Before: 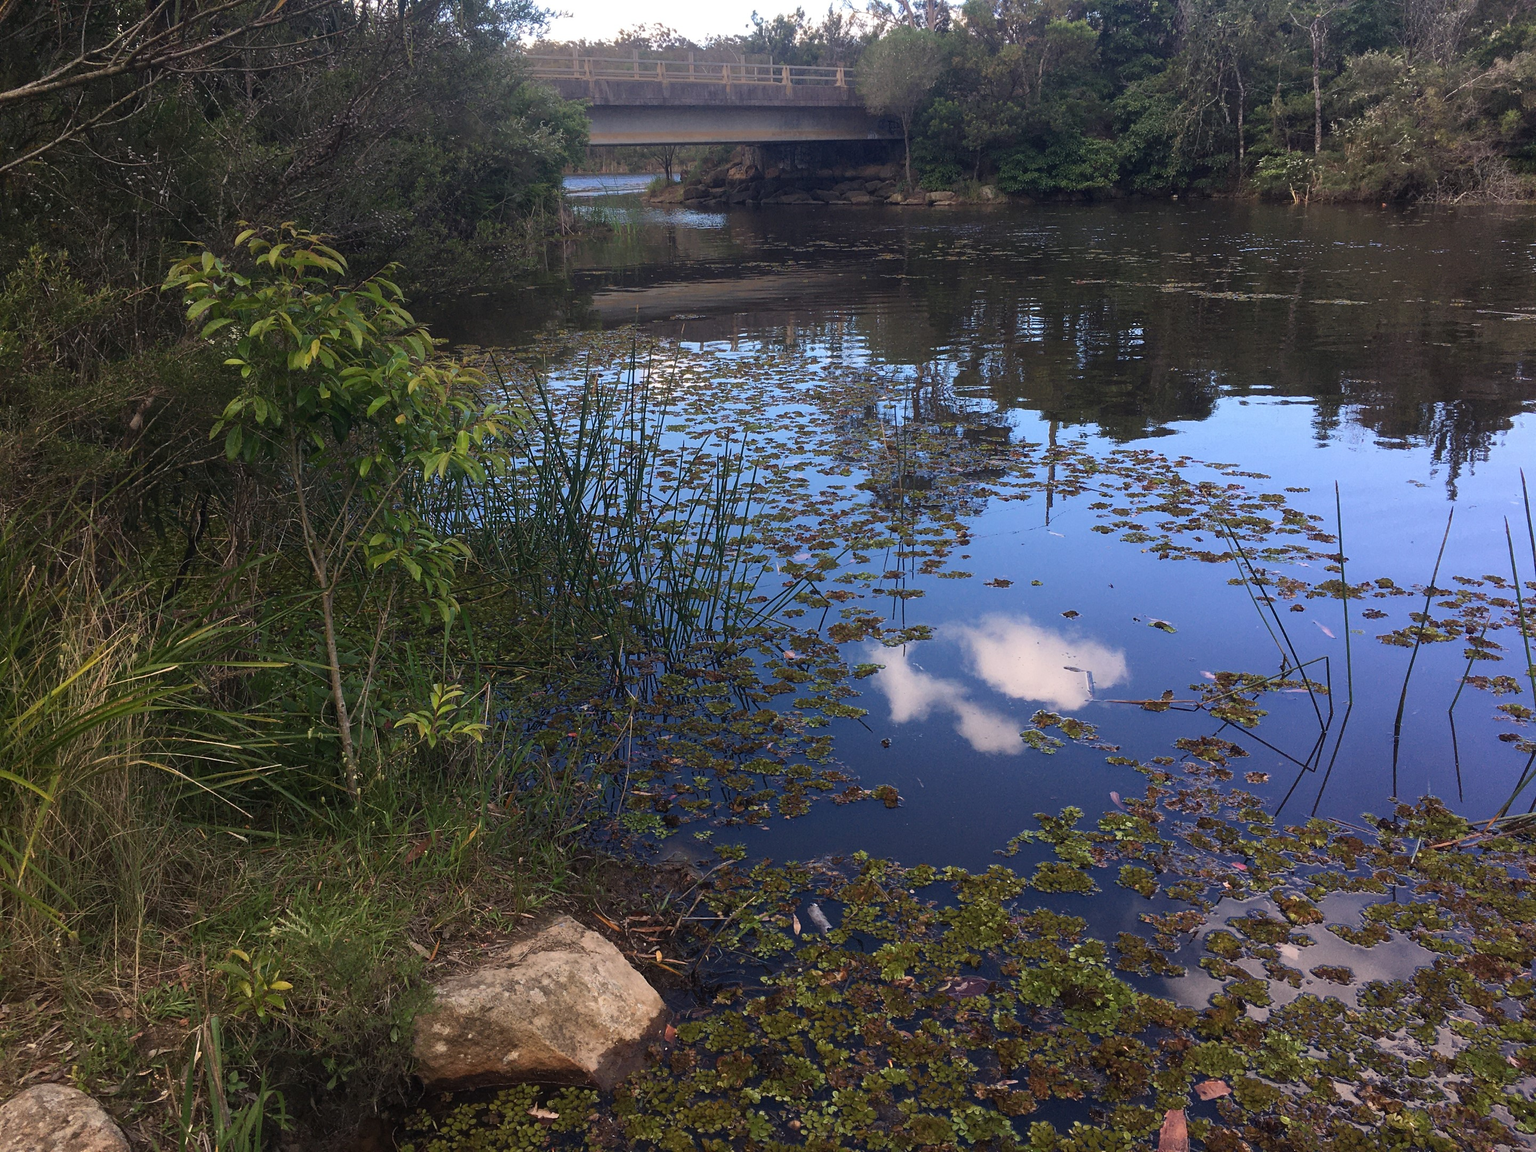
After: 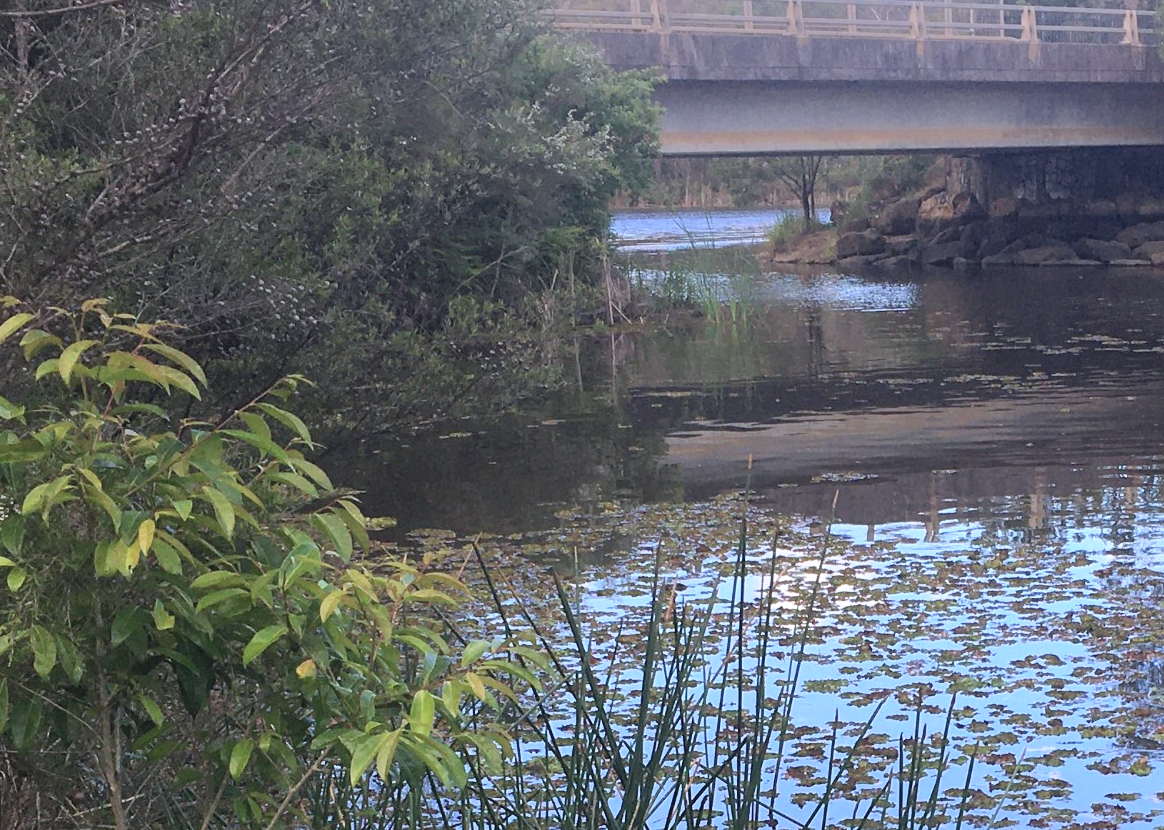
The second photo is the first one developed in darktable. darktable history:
contrast brightness saturation: contrast 0.138, brightness 0.221
color calibration: illuminant as shot in camera, x 0.358, y 0.373, temperature 4628.91 K
crop: left 15.465%, top 5.46%, right 44.104%, bottom 56.076%
exposure: exposure 0.201 EV, compensate exposure bias true, compensate highlight preservation false
